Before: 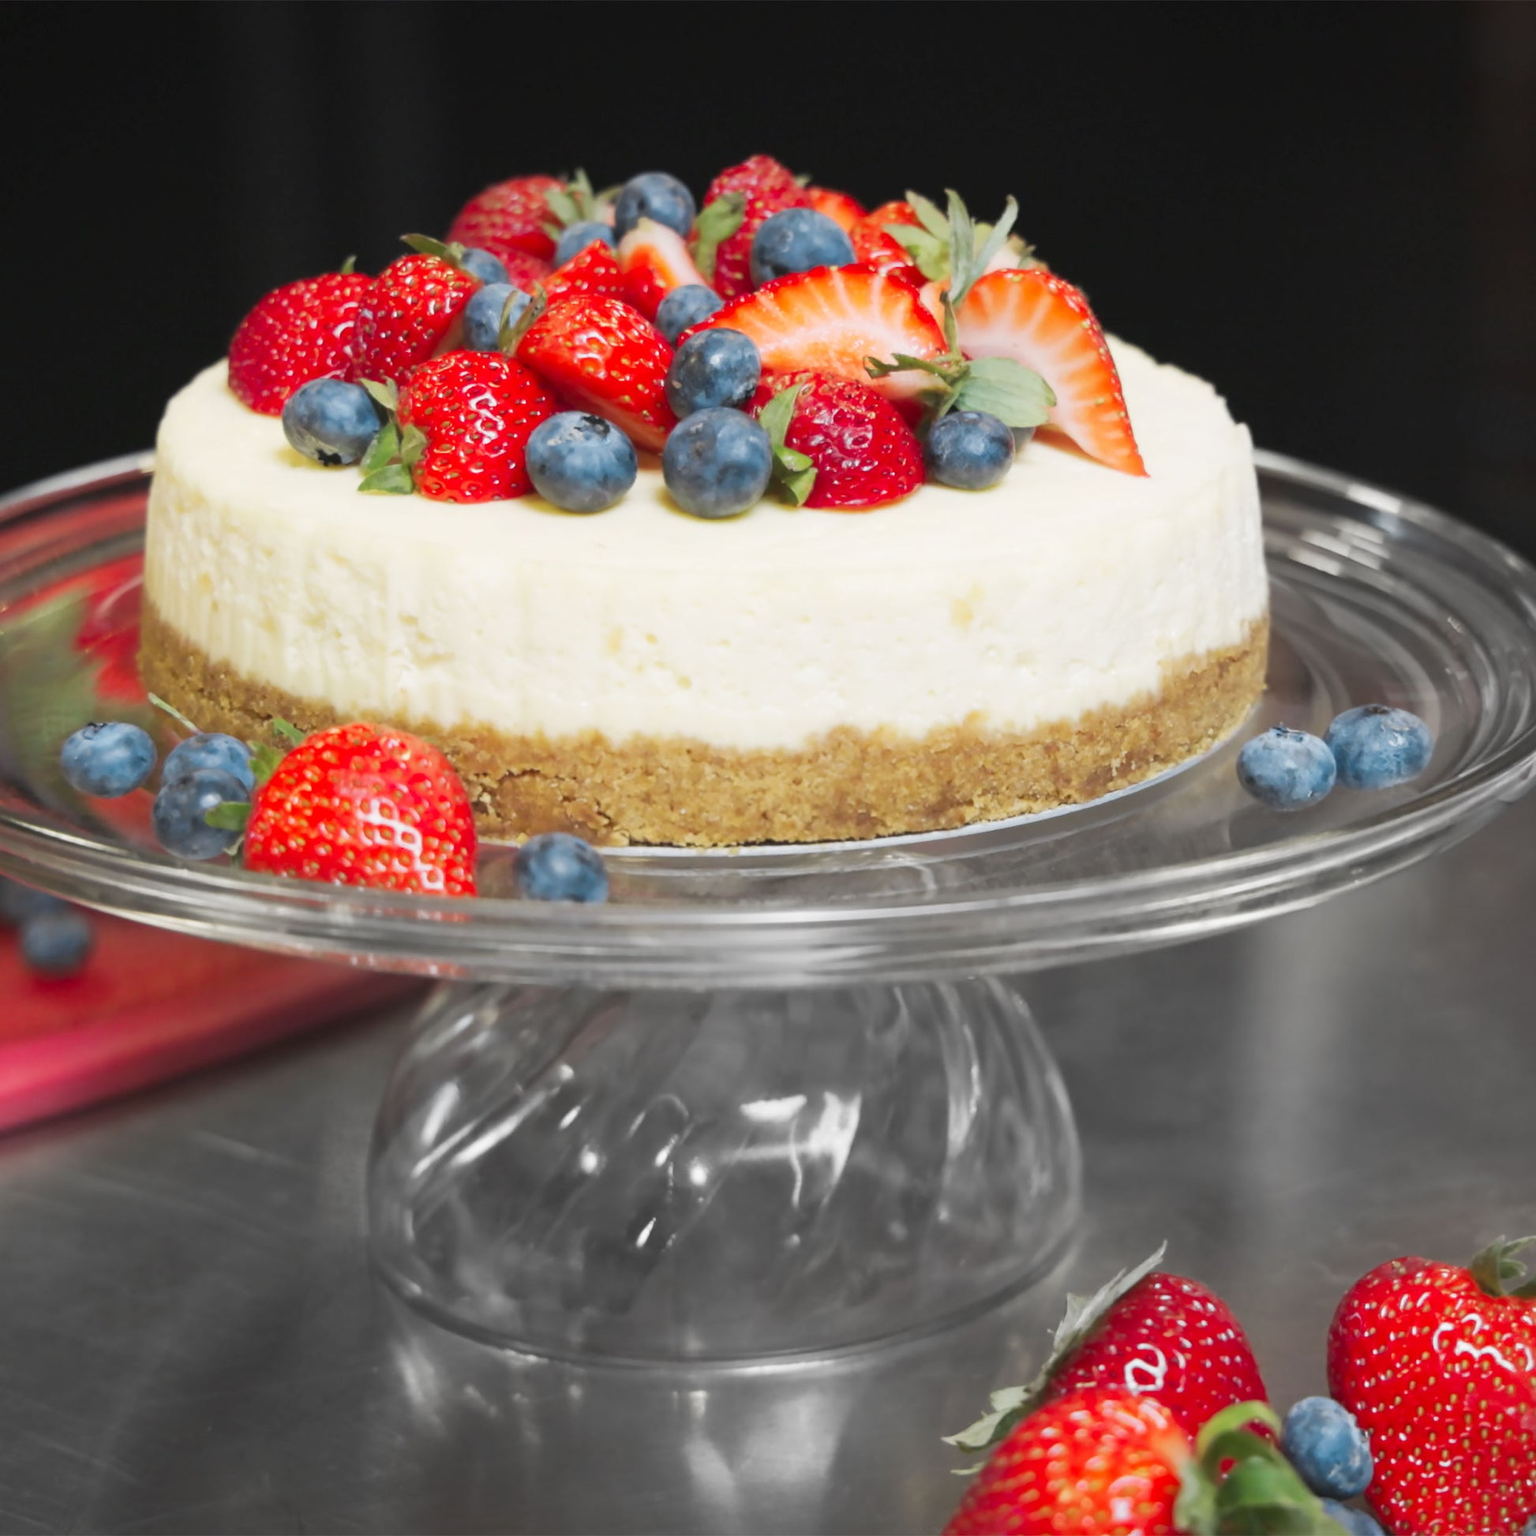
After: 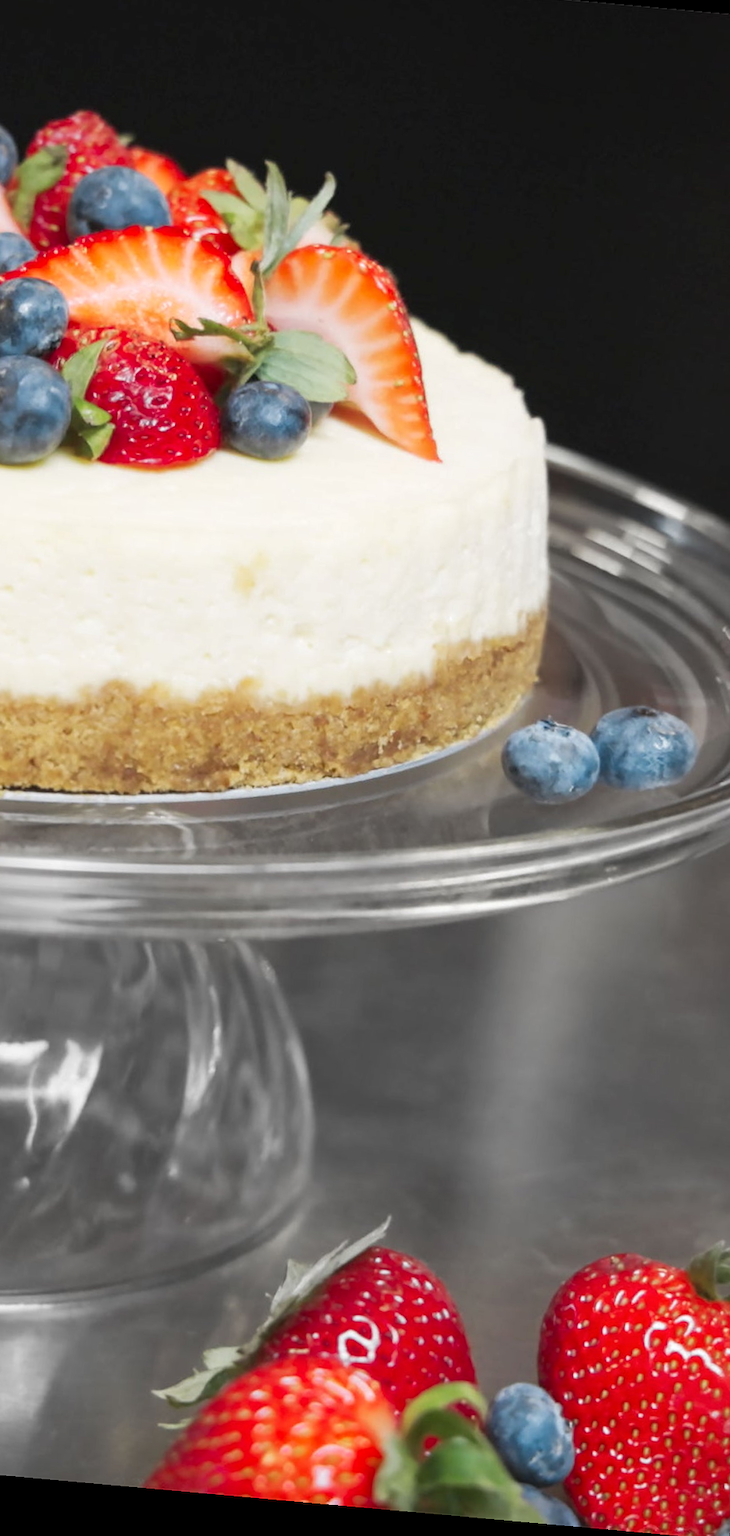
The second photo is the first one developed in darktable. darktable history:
local contrast: highlights 100%, shadows 100%, detail 120%, midtone range 0.2
crop: left 47.628%, top 6.643%, right 7.874%
rotate and perspective: rotation 5.12°, automatic cropping off
